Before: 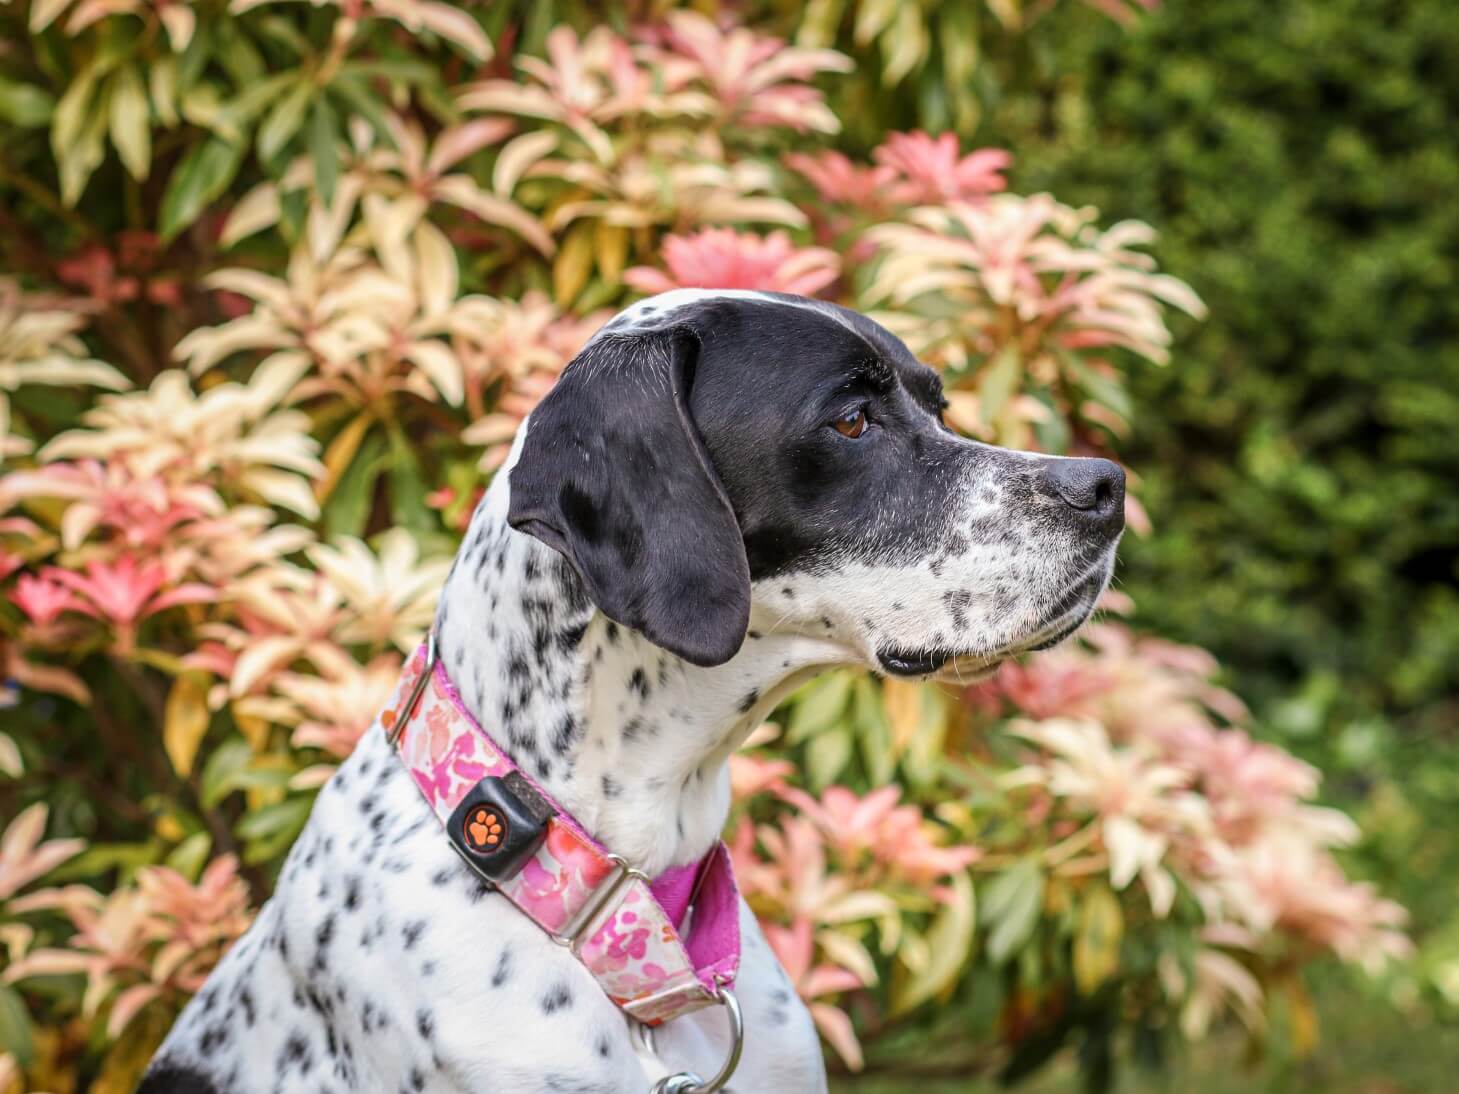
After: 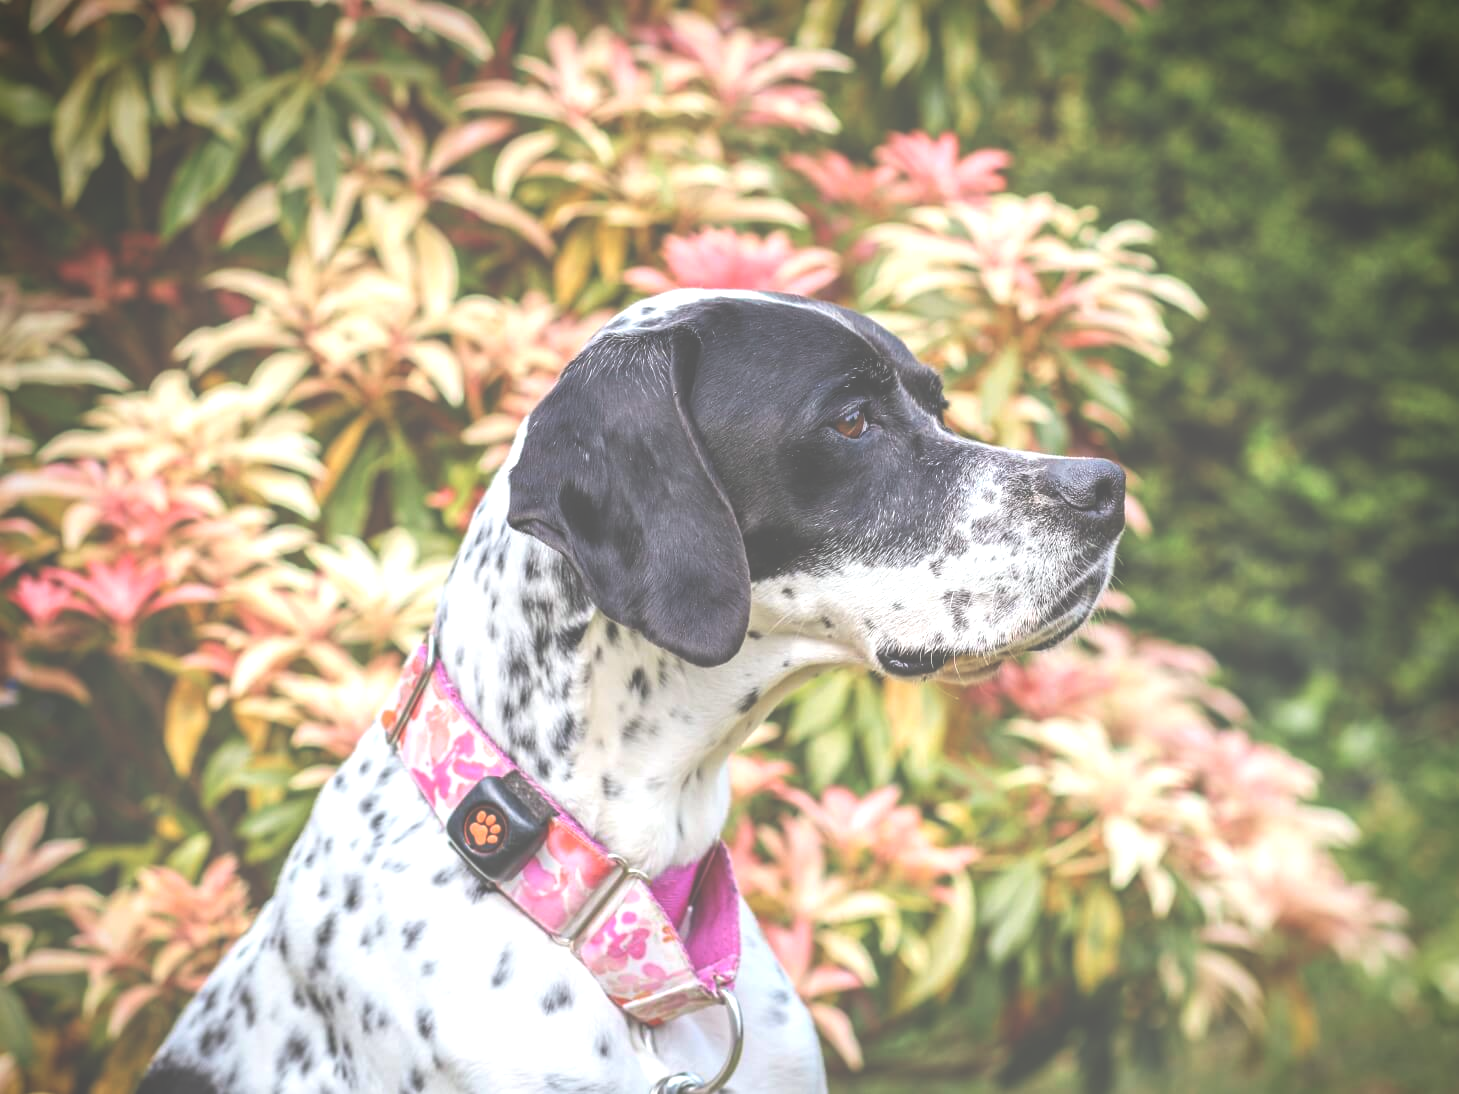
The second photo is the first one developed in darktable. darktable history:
exposure: black level correction -0.071, exposure 0.5 EV, compensate highlight preservation false
vignetting: brightness -0.629, saturation -0.007, center (-0.028, 0.239)
white balance: red 0.986, blue 1.01
